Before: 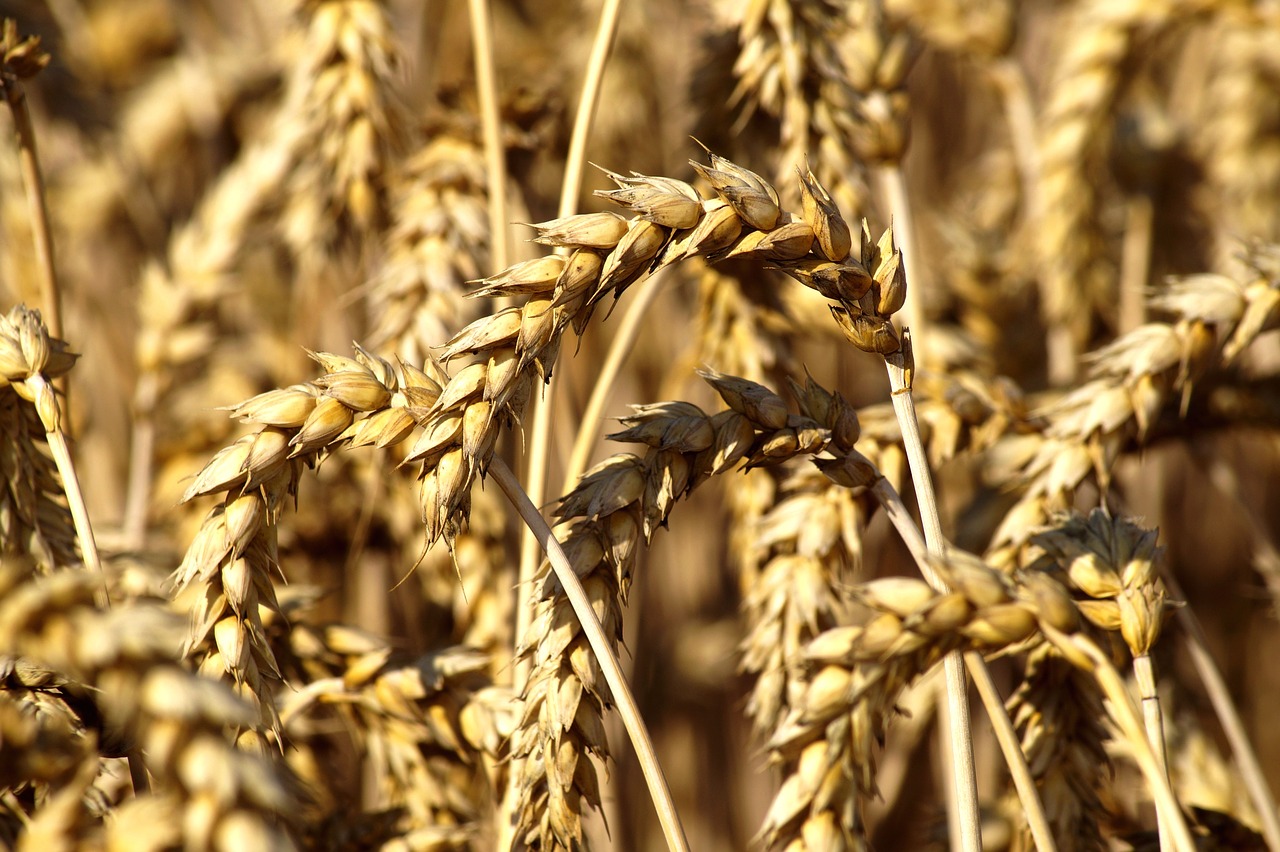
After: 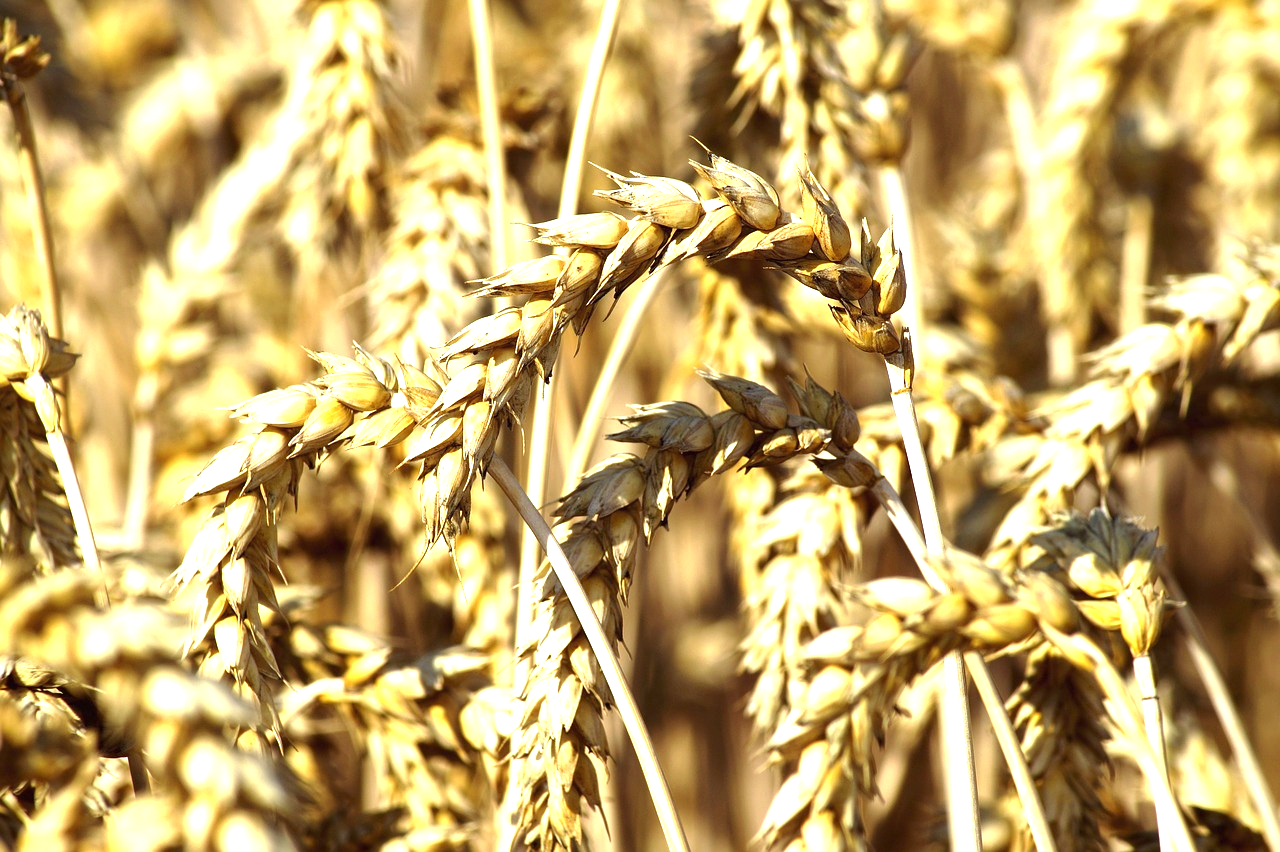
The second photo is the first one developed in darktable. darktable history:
exposure: black level correction 0, exposure 1.198 EV, compensate exposure bias true, compensate highlight preservation false
white balance: red 0.925, blue 1.046
